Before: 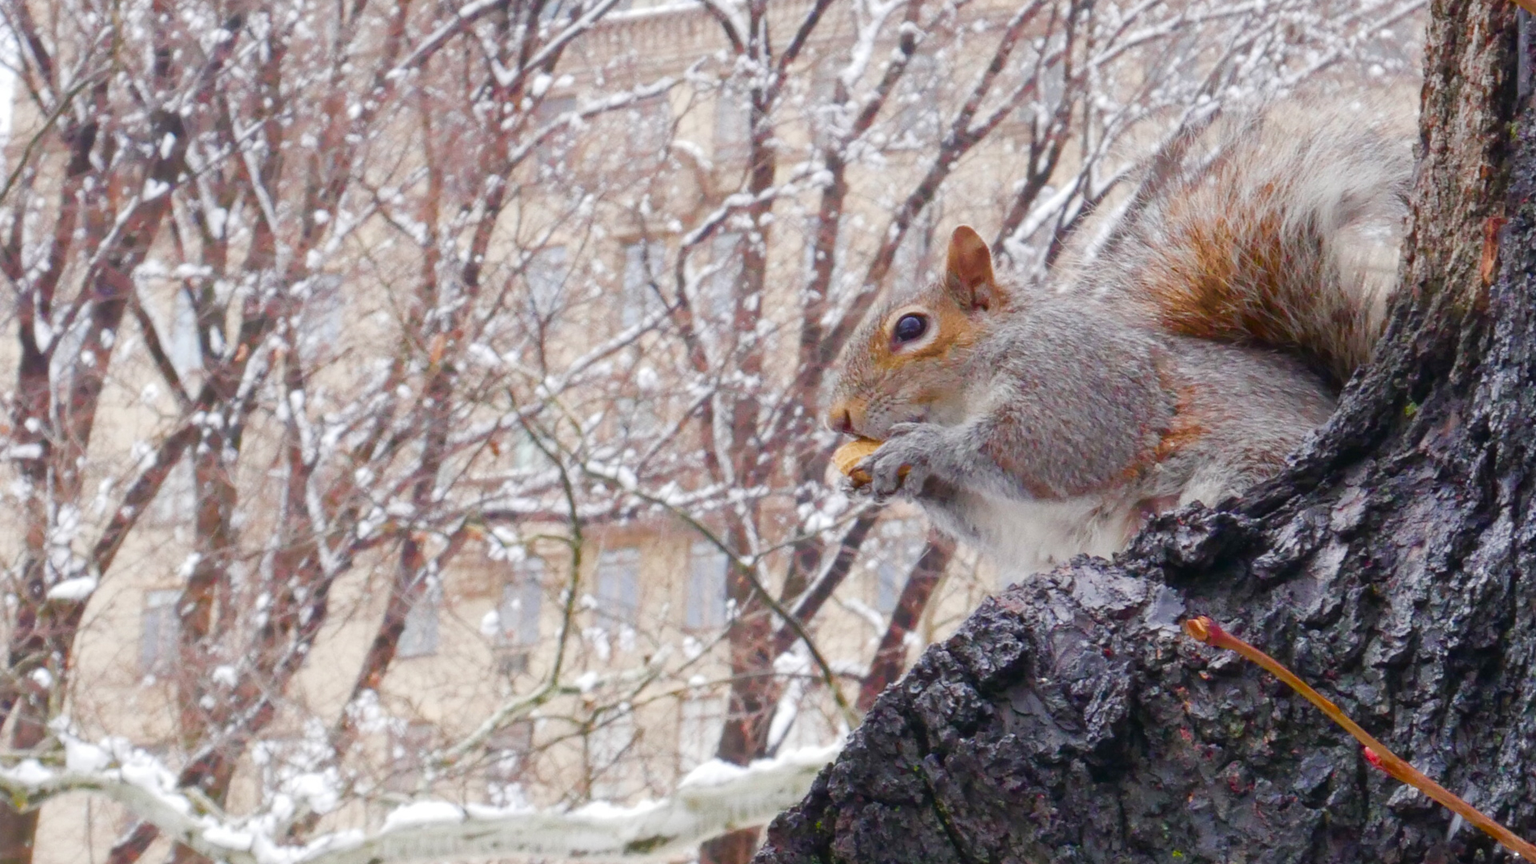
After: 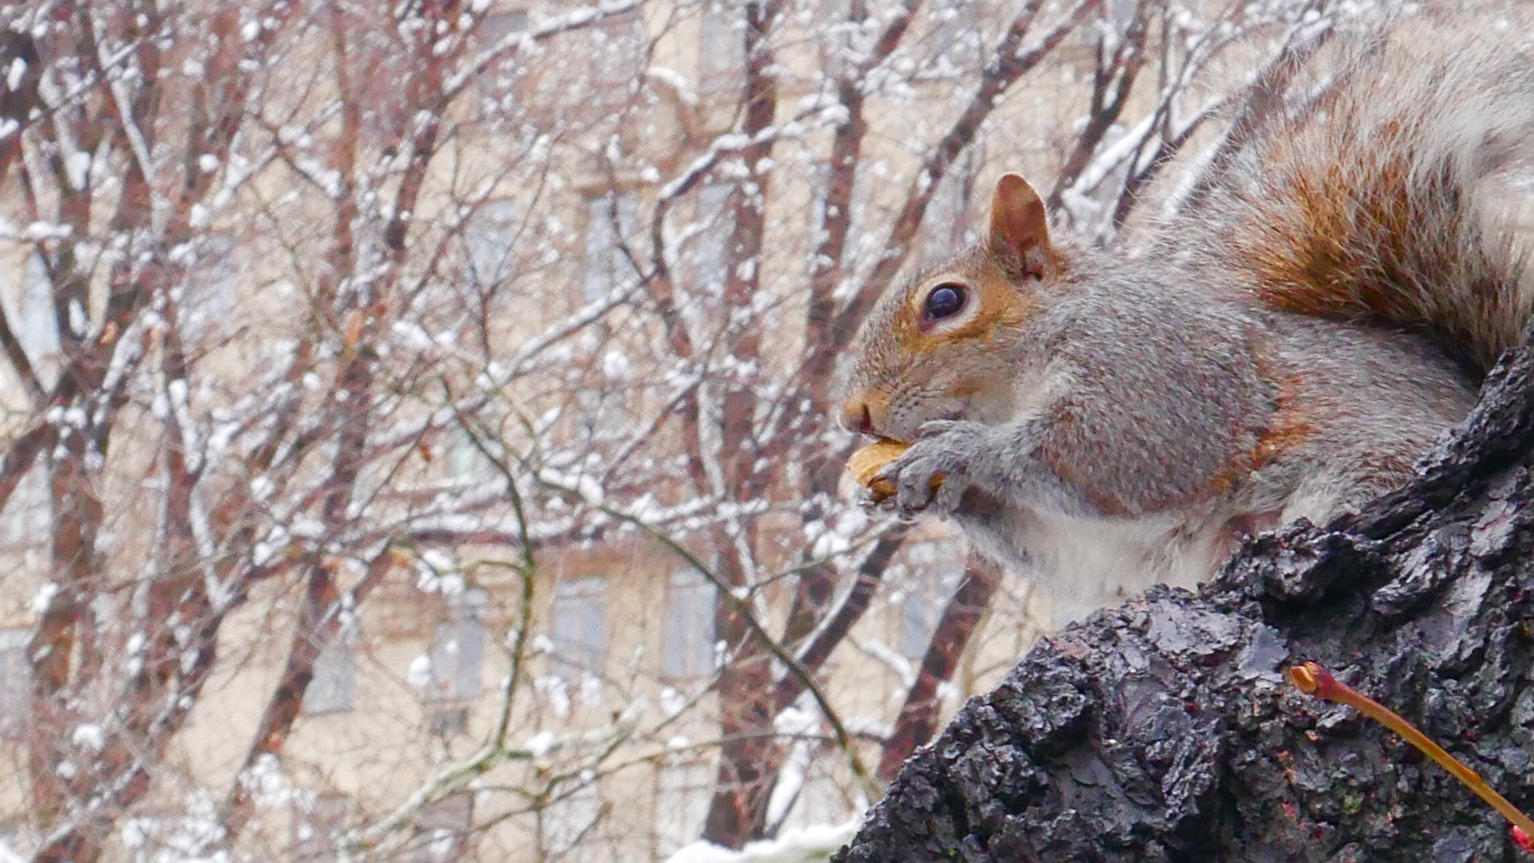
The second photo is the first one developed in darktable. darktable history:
sharpen: on, module defaults
crop and rotate: left 10.071%, top 10.071%, right 10.02%, bottom 10.02%
